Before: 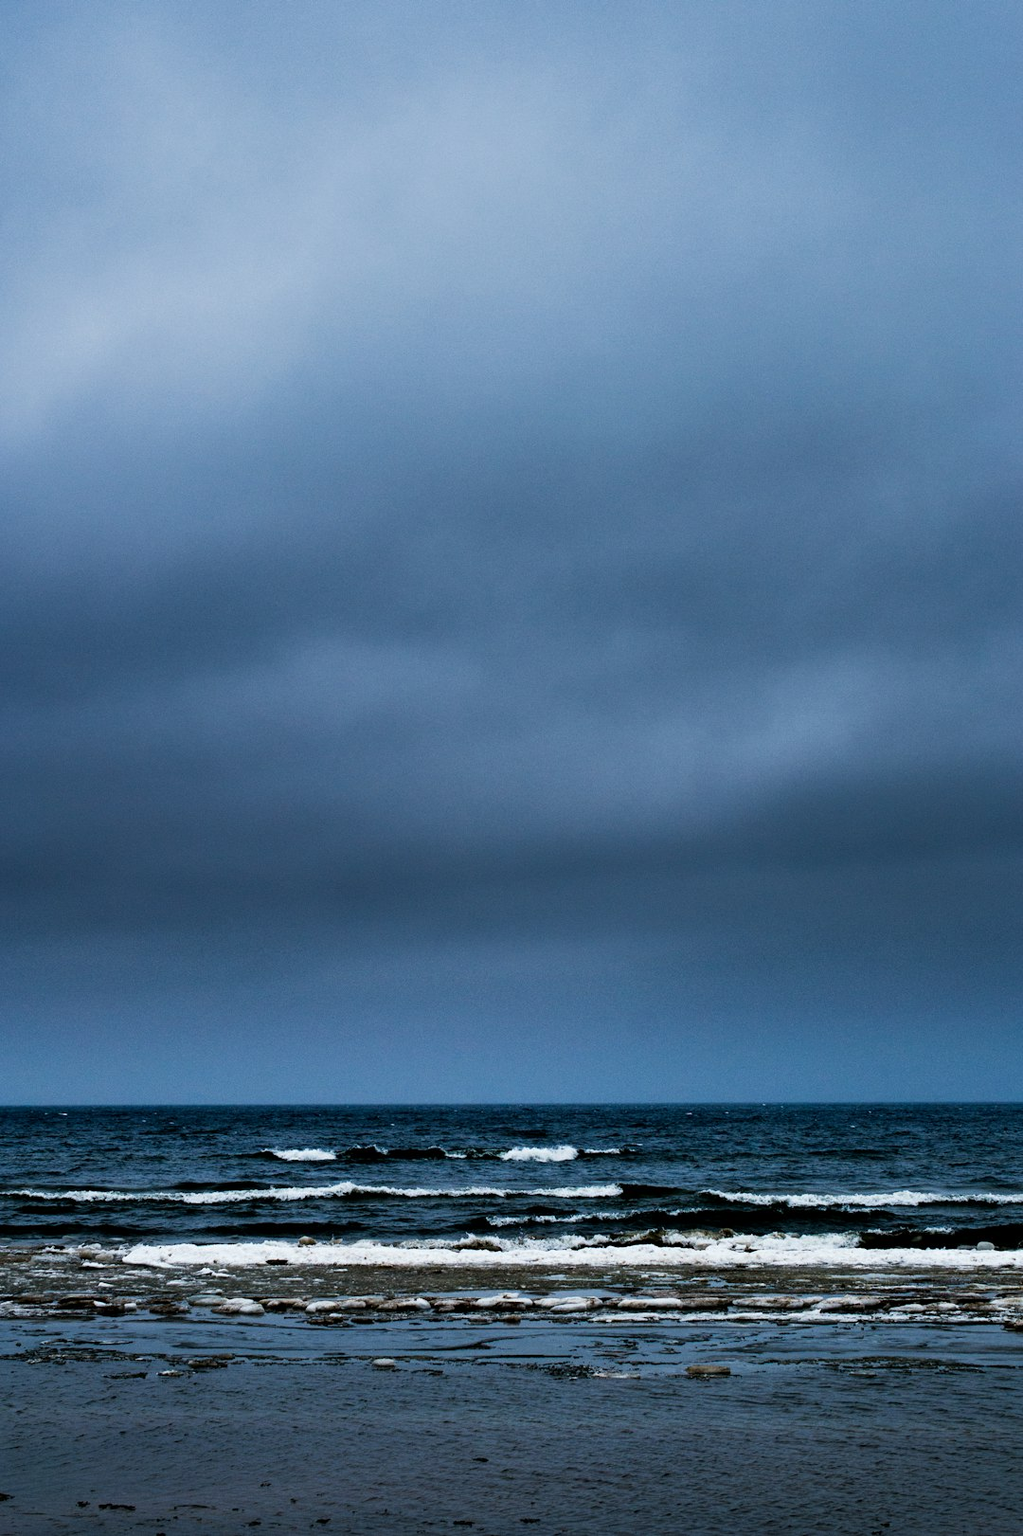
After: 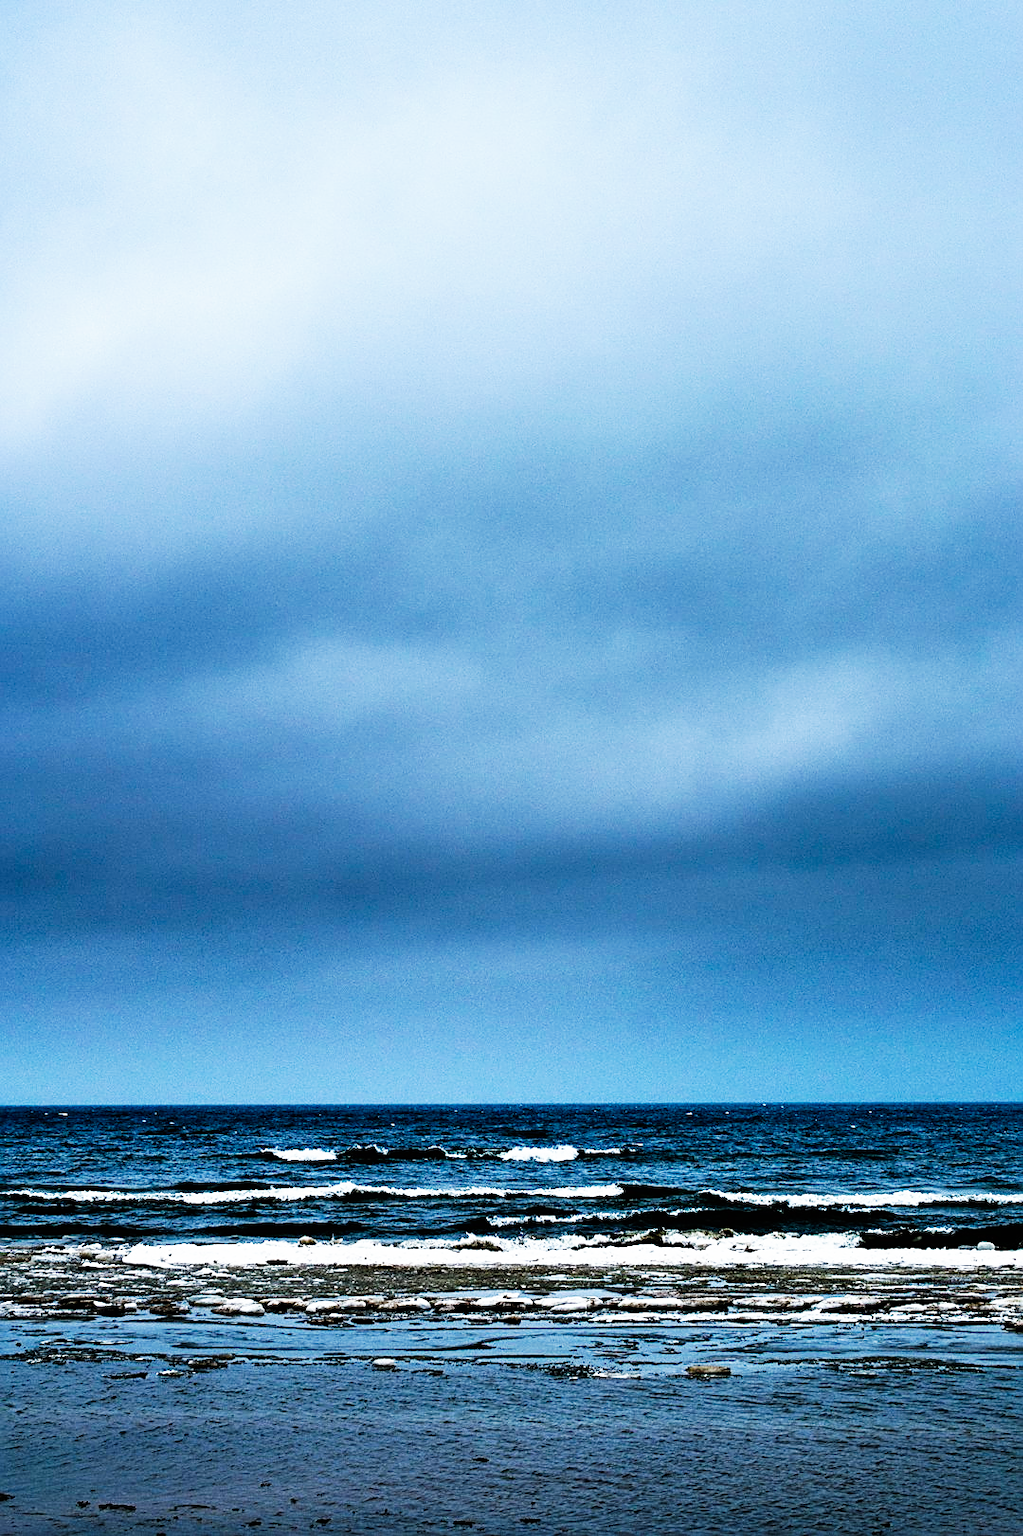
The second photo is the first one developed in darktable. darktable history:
base curve: curves: ch0 [(0, 0) (0.007, 0.004) (0.027, 0.03) (0.046, 0.07) (0.207, 0.54) (0.442, 0.872) (0.673, 0.972) (1, 1)], preserve colors none
sharpen: on, module defaults
